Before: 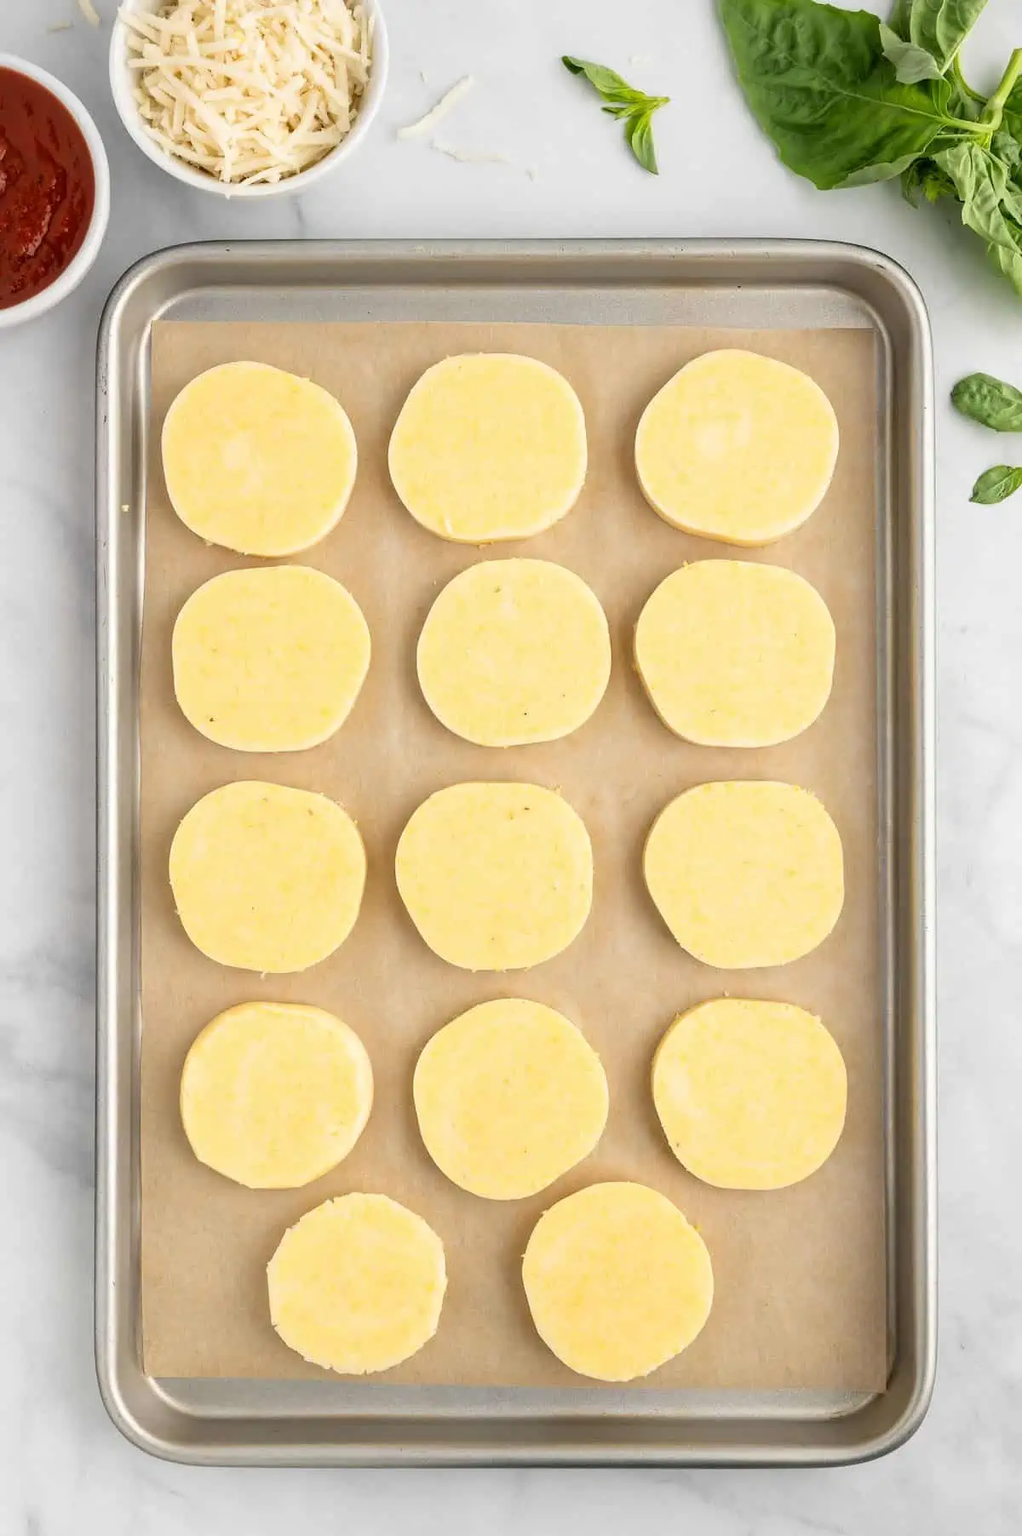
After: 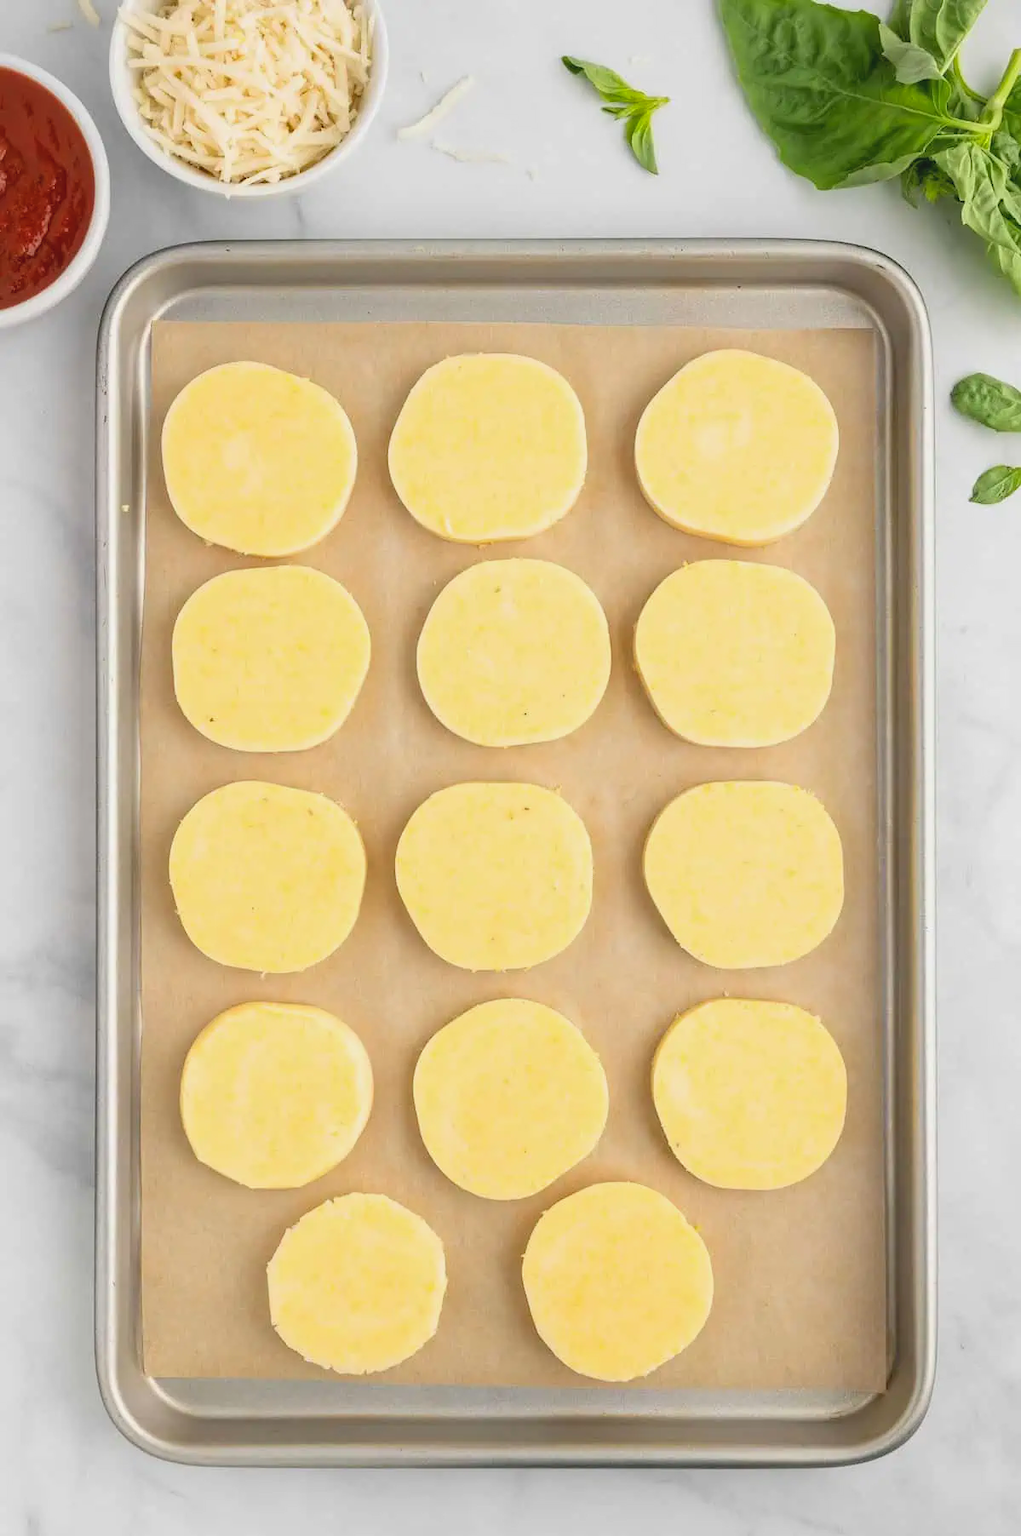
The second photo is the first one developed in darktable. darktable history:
contrast brightness saturation: contrast -0.101, brightness 0.045, saturation 0.081
